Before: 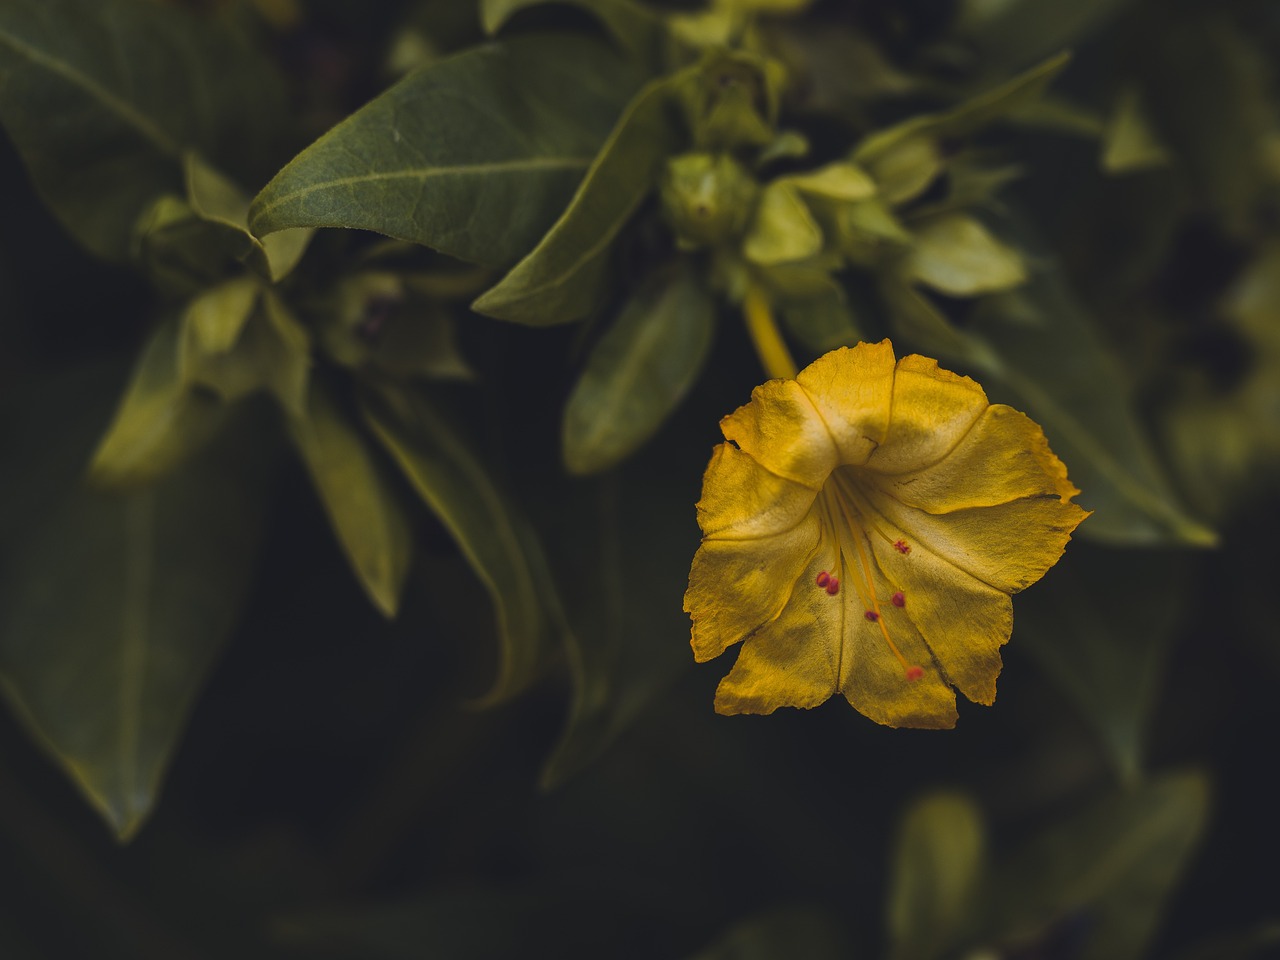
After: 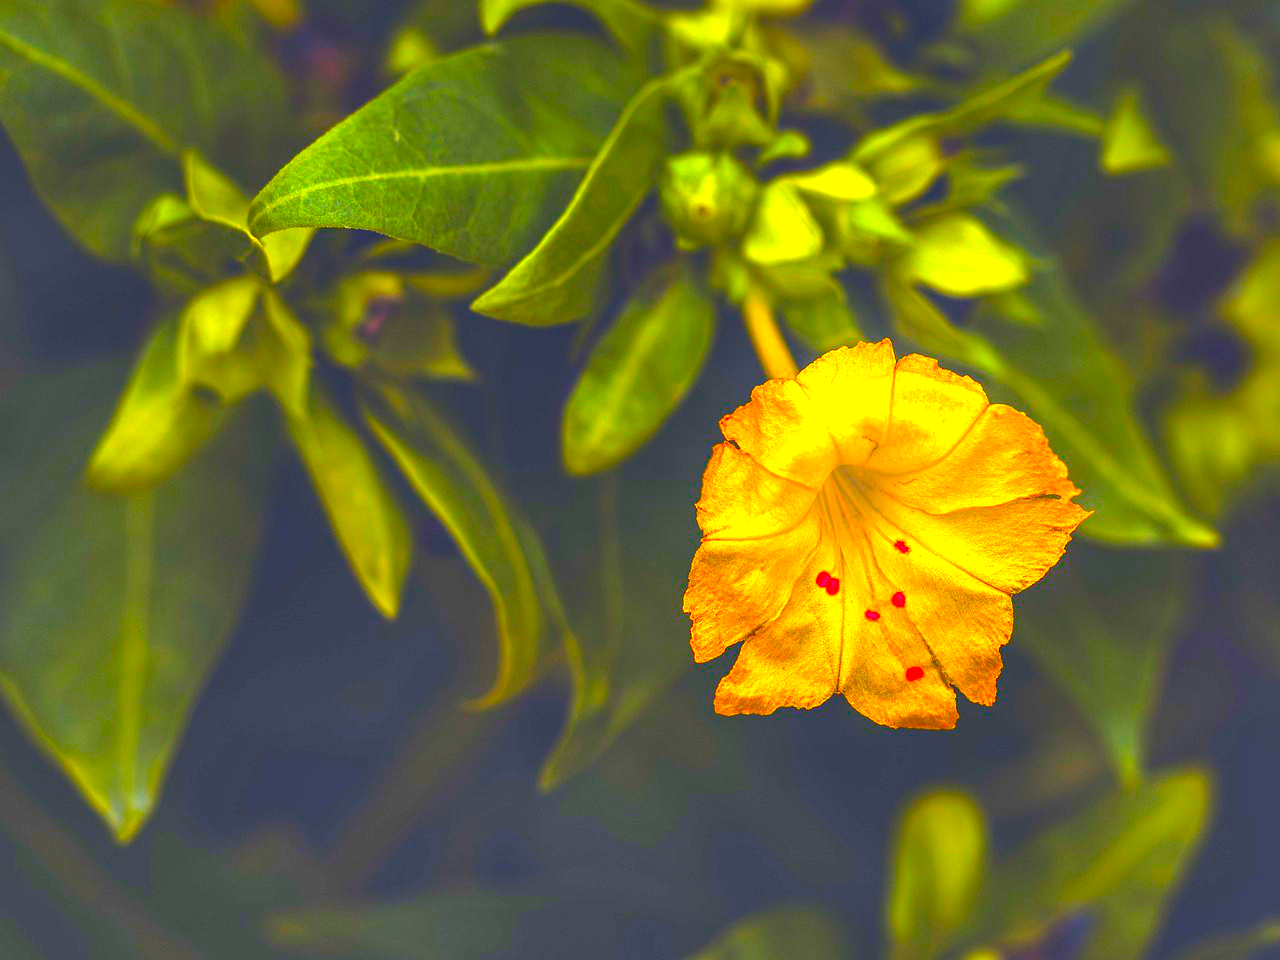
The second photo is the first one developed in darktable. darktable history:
shadows and highlights: highlights 69.98, highlights color adjustment 0.65%, soften with gaussian
exposure: black level correction 0, exposure 1.975 EV, compensate highlight preservation false
color correction: highlights b* 0.024, saturation 2.94
local contrast: on, module defaults
